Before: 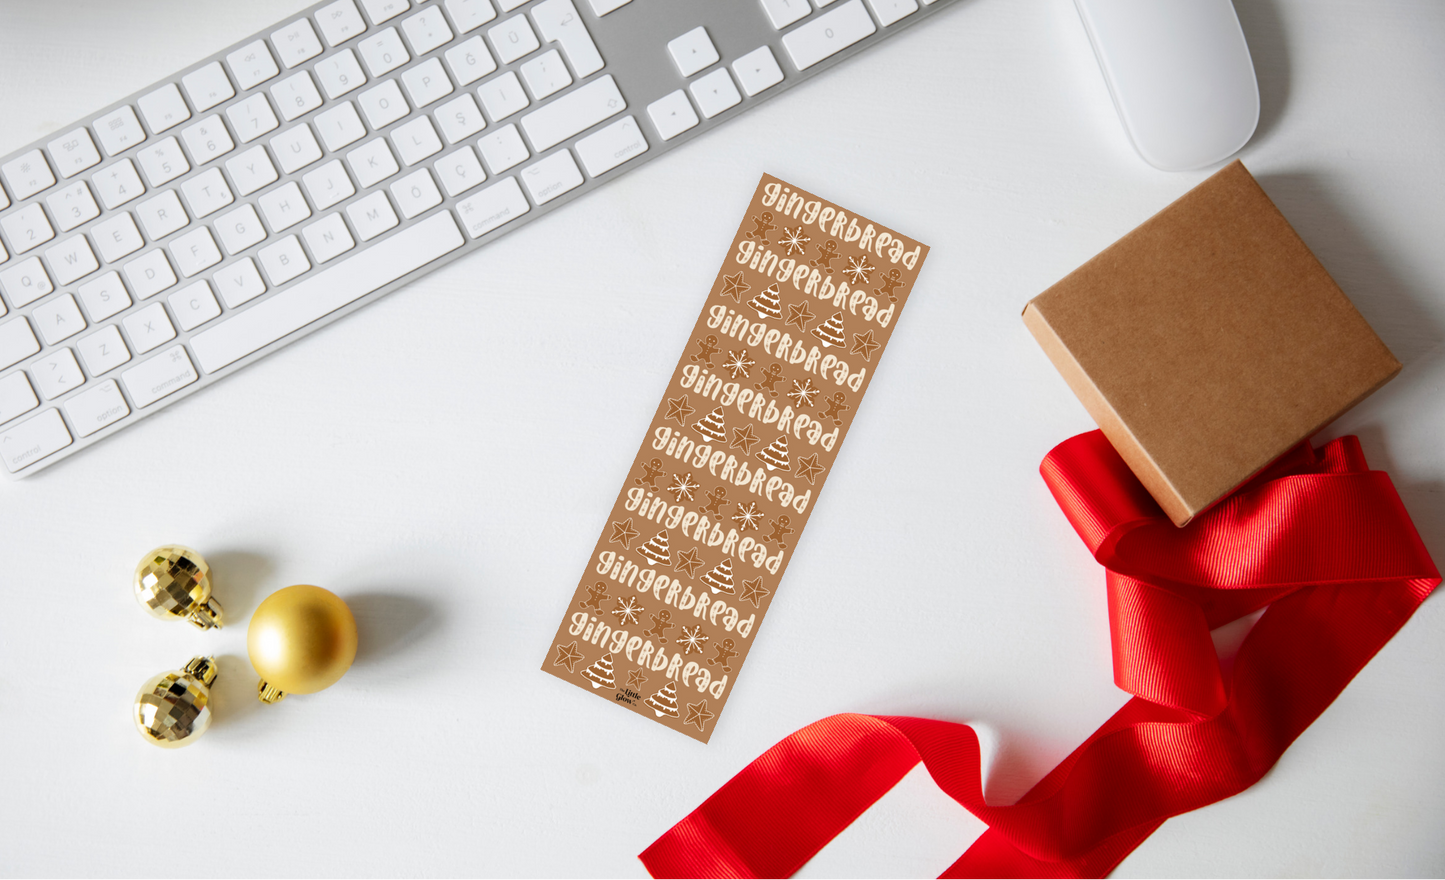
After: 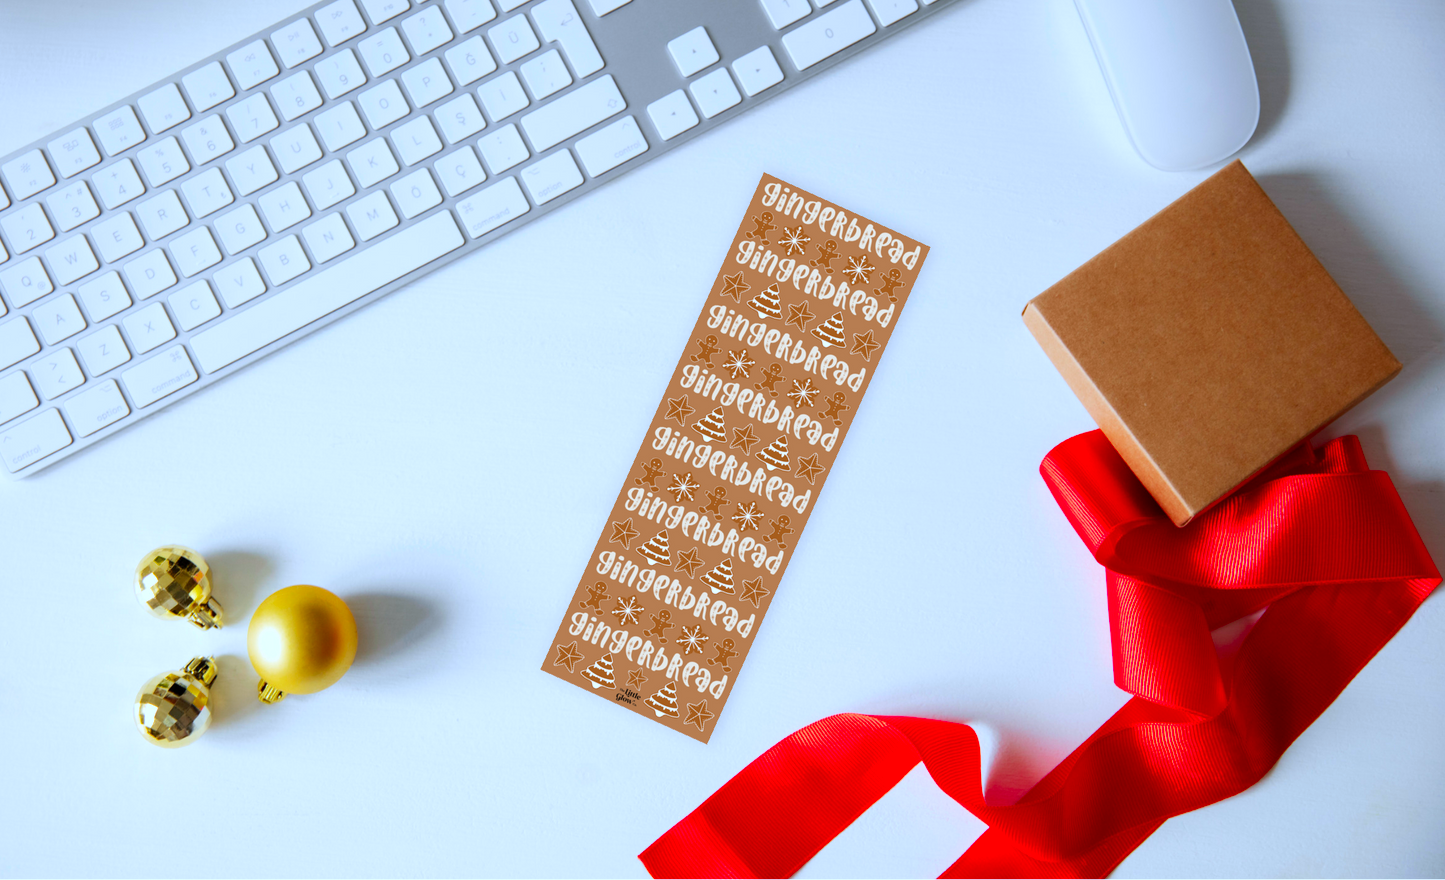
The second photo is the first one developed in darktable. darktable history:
color calibration: x 0.372, y 0.386, temperature 4283.97 K
contrast brightness saturation: saturation 0.5
